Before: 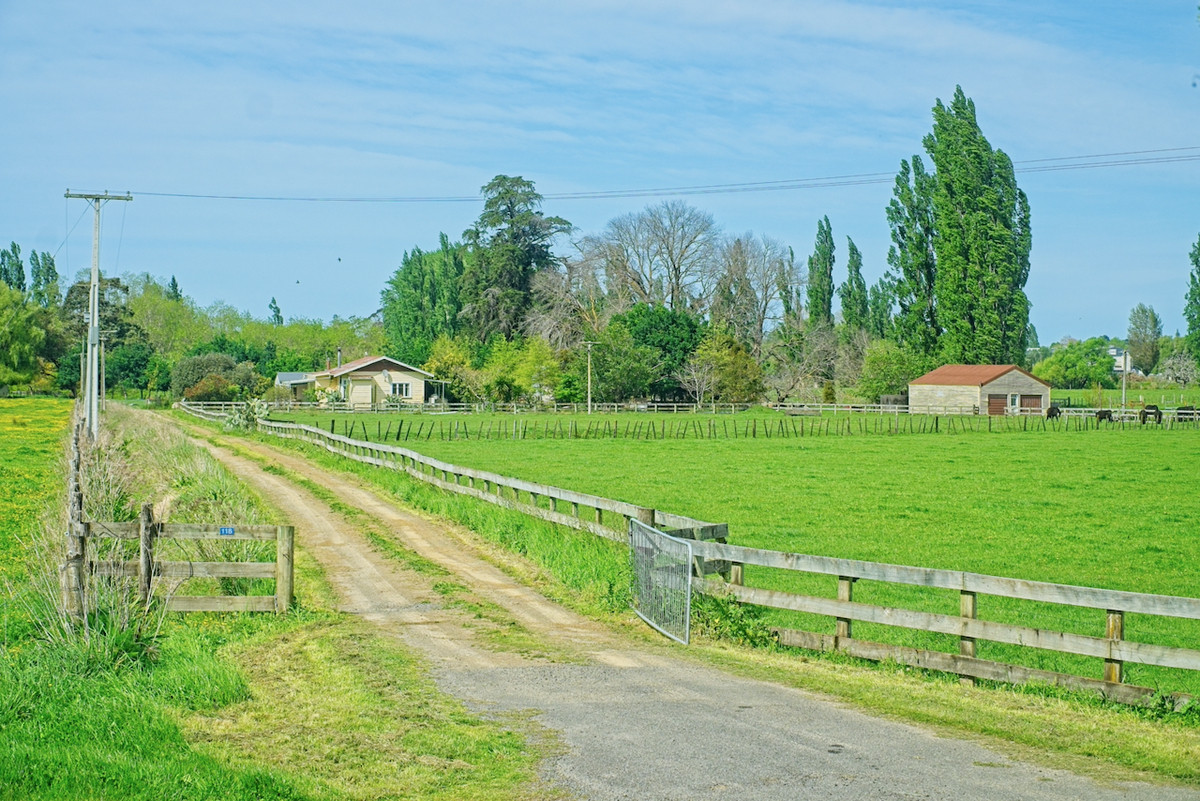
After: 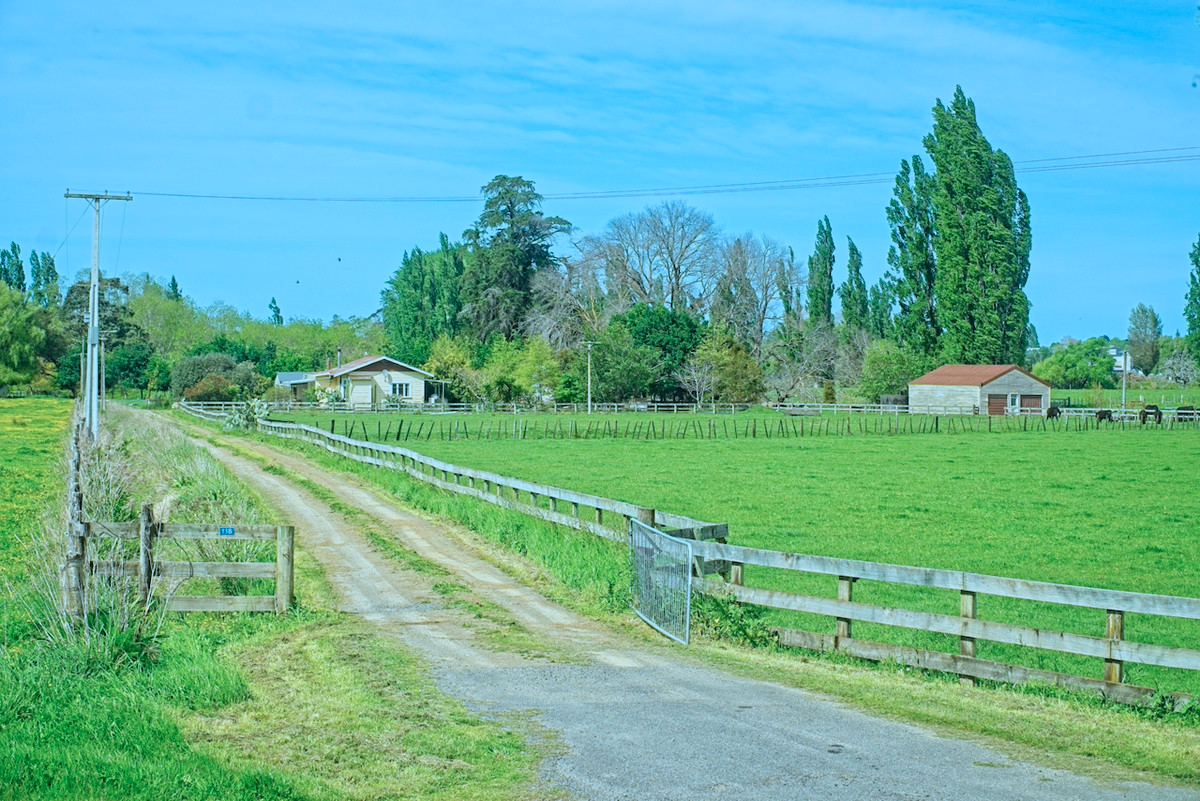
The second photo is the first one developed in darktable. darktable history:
color correction: highlights a* -9.69, highlights b* -21.95
